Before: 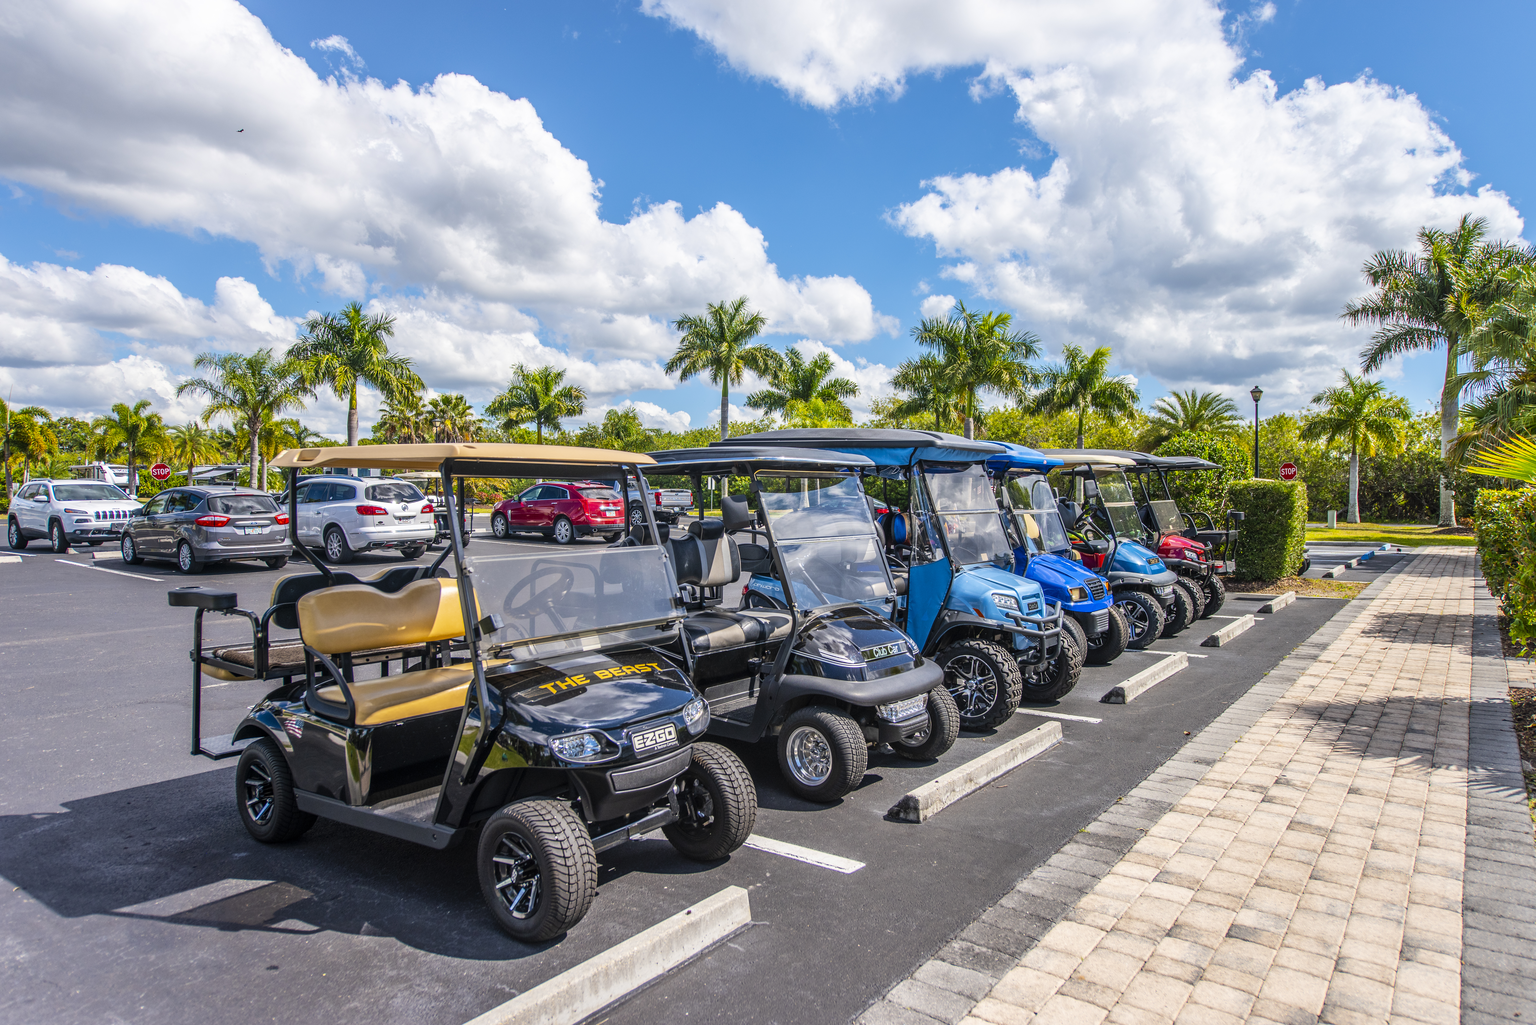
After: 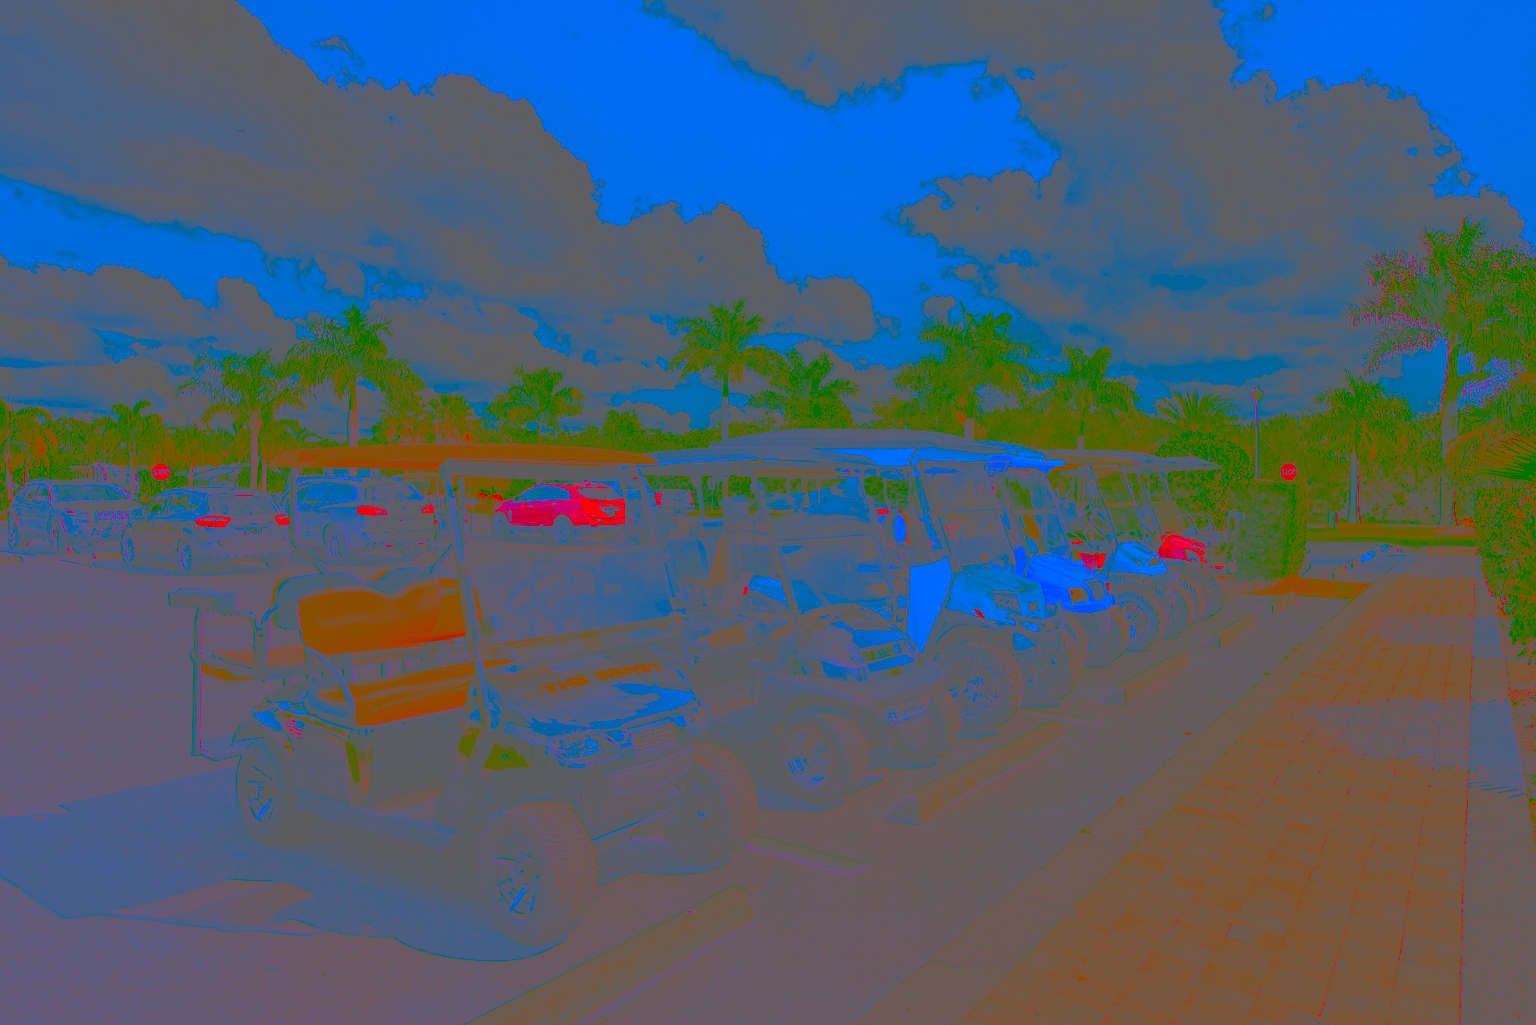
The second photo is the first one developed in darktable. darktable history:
exposure: black level correction 0, exposure 0.5 EV, compensate highlight preservation false
contrast brightness saturation: contrast -0.99, brightness -0.17, saturation 0.75
sharpen: on, module defaults
